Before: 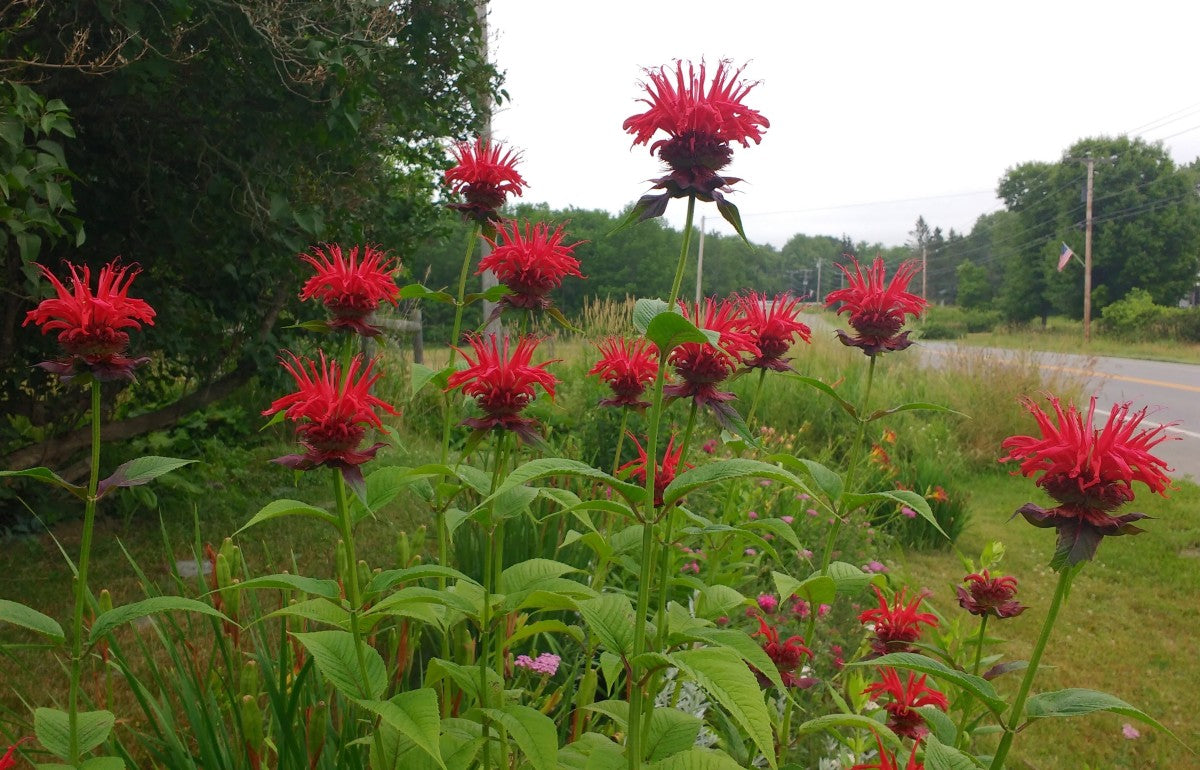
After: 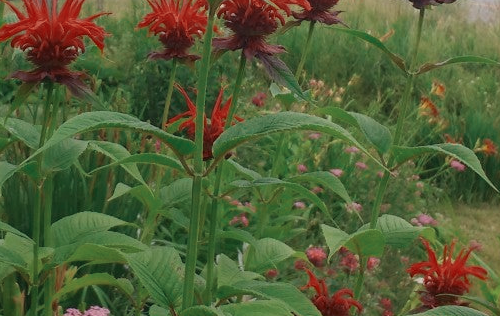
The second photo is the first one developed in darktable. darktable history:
color zones: curves: ch0 [(0, 0.5) (0.125, 0.4) (0.25, 0.5) (0.375, 0.4) (0.5, 0.4) (0.625, 0.35) (0.75, 0.35) (0.875, 0.5)]; ch1 [(0, 0.35) (0.125, 0.45) (0.25, 0.35) (0.375, 0.35) (0.5, 0.35) (0.625, 0.35) (0.75, 0.45) (0.875, 0.35)]; ch2 [(0, 0.6) (0.125, 0.5) (0.25, 0.5) (0.375, 0.6) (0.5, 0.6) (0.625, 0.5) (0.75, 0.5) (0.875, 0.5)]
tone equalizer: edges refinement/feathering 500, mask exposure compensation -1.57 EV, preserve details no
crop: left 37.635%, top 45.174%, right 20.679%, bottom 13.744%
